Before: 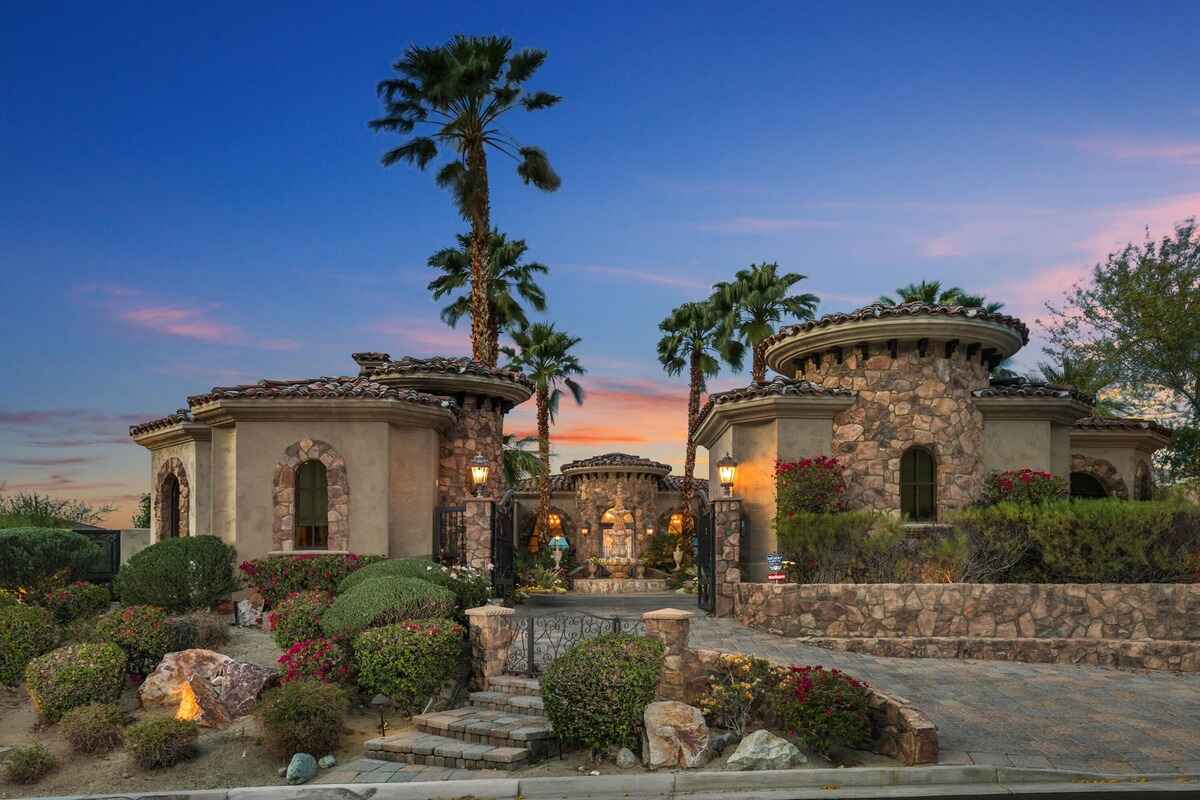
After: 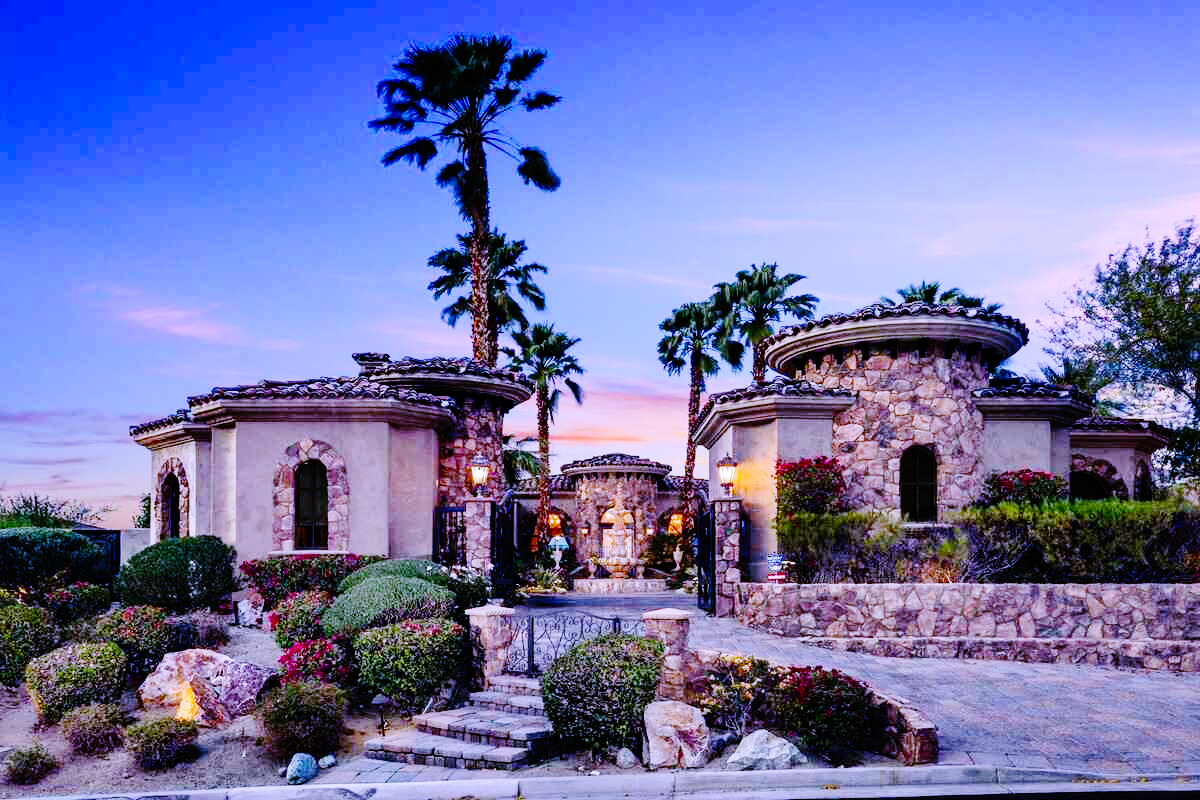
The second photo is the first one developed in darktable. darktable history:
white balance: red 0.98, blue 1.61
tone curve: curves: ch0 [(0, 0) (0.003, 0.003) (0.011, 0.011) (0.025, 0.025) (0.044, 0.044) (0.069, 0.068) (0.1, 0.098) (0.136, 0.134) (0.177, 0.175) (0.224, 0.221) (0.277, 0.273) (0.335, 0.331) (0.399, 0.394) (0.468, 0.462) (0.543, 0.543) (0.623, 0.623) (0.709, 0.709) (0.801, 0.801) (0.898, 0.898) (1, 1)], preserve colors none
base curve: curves: ch0 [(0, 0) (0.036, 0.01) (0.123, 0.254) (0.258, 0.504) (0.507, 0.748) (1, 1)], preserve colors none
